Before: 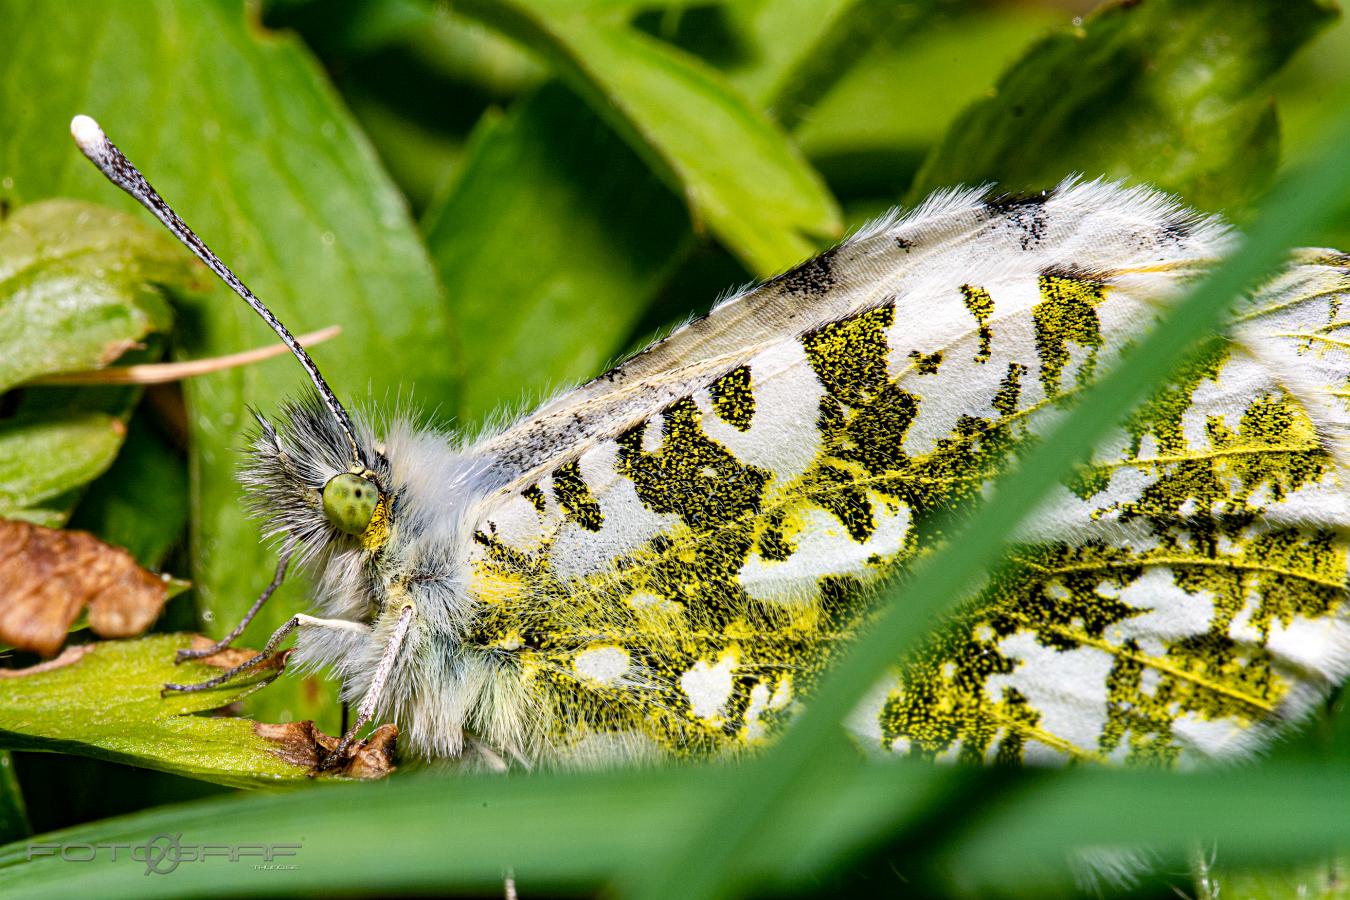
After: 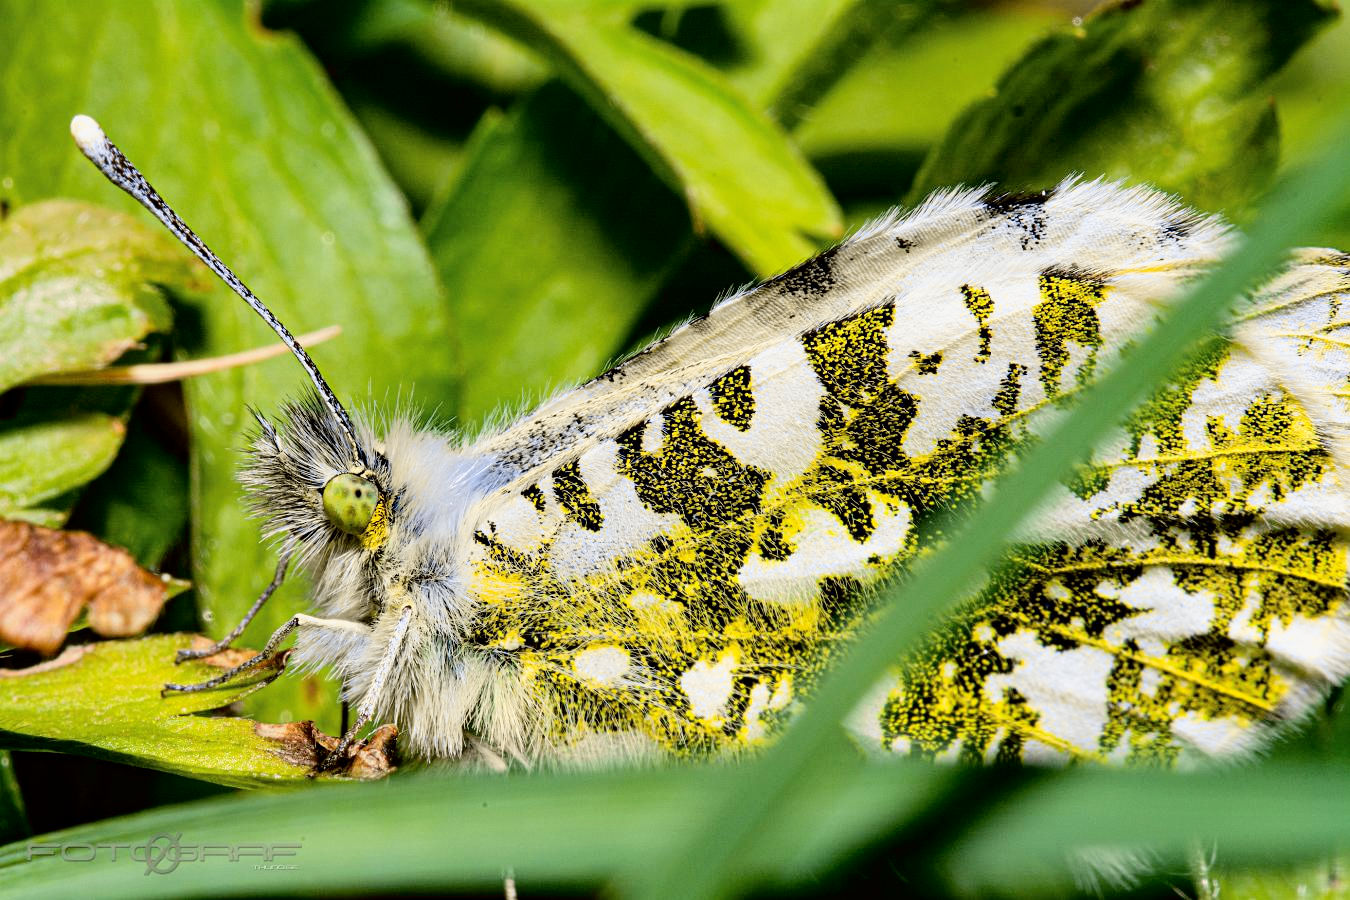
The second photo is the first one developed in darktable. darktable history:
tone curve: curves: ch0 [(0.017, 0) (0.122, 0.046) (0.295, 0.297) (0.449, 0.505) (0.559, 0.629) (0.729, 0.796) (0.879, 0.898) (1, 0.97)]; ch1 [(0, 0) (0.393, 0.4) (0.447, 0.447) (0.485, 0.497) (0.522, 0.503) (0.539, 0.52) (0.606, 0.6) (0.696, 0.679) (1, 1)]; ch2 [(0, 0) (0.369, 0.388) (0.449, 0.431) (0.499, 0.501) (0.516, 0.536) (0.604, 0.599) (0.741, 0.763) (1, 1)], color space Lab, independent channels, preserve colors none
